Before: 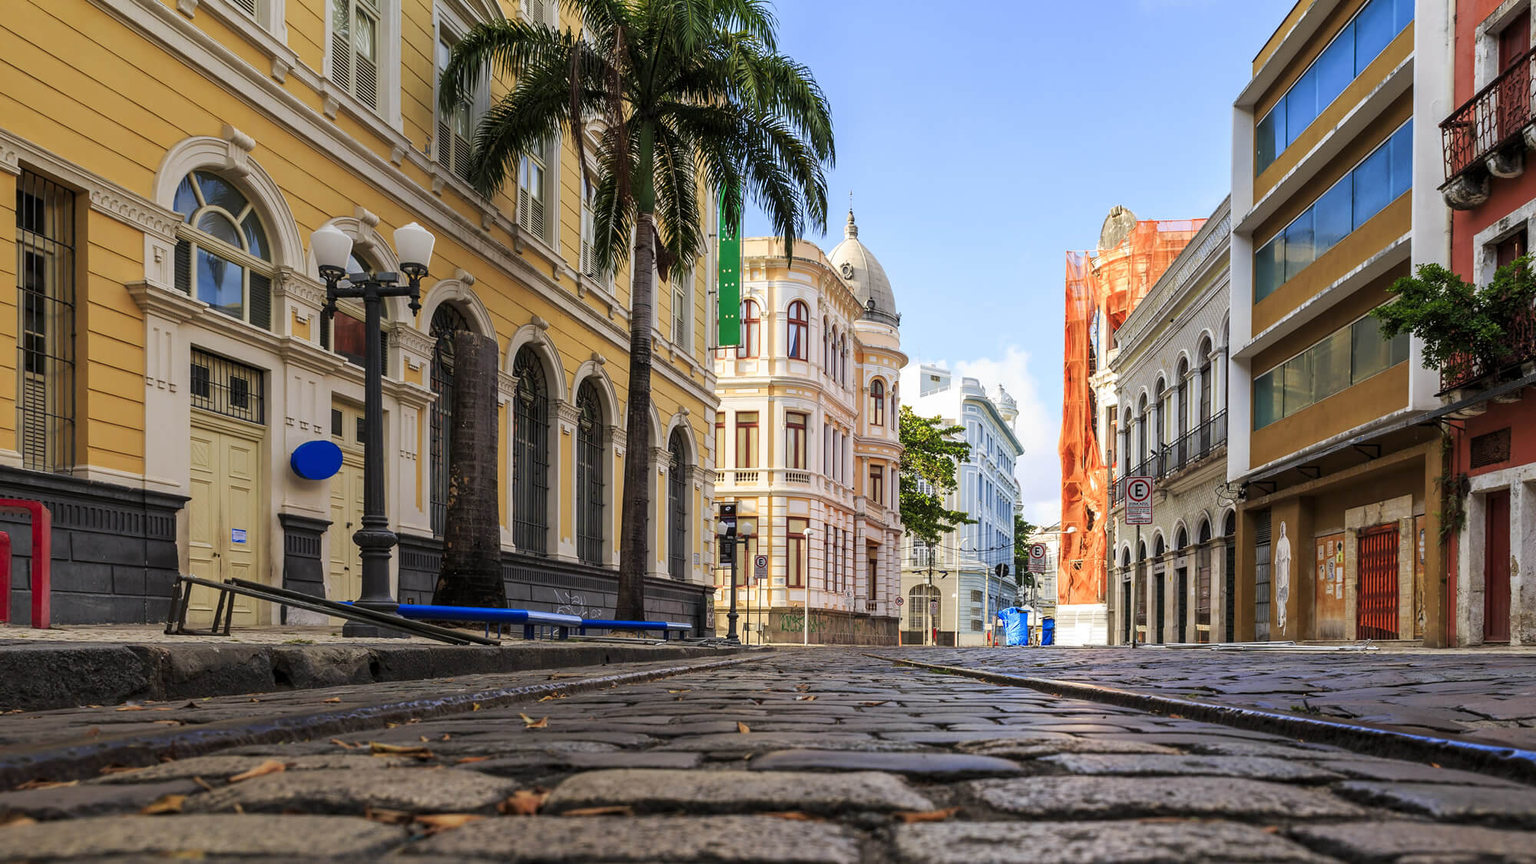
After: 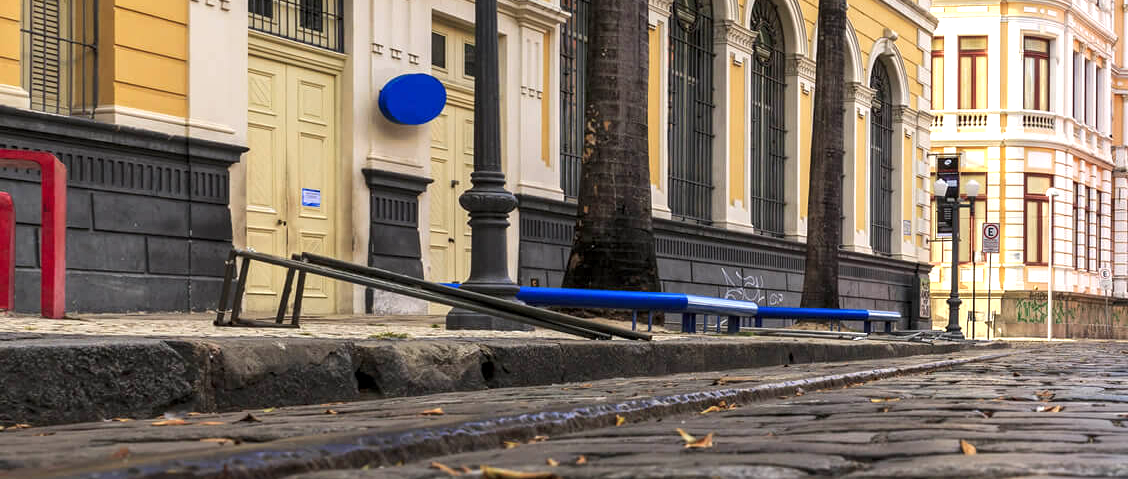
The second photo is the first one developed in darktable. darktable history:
exposure: exposure 0.785 EV, compensate highlight preservation false
tone equalizer: on, module defaults
crop: top 44.483%, right 43.593%, bottom 12.892%
local contrast: highlights 100%, shadows 100%, detail 120%, midtone range 0.2
